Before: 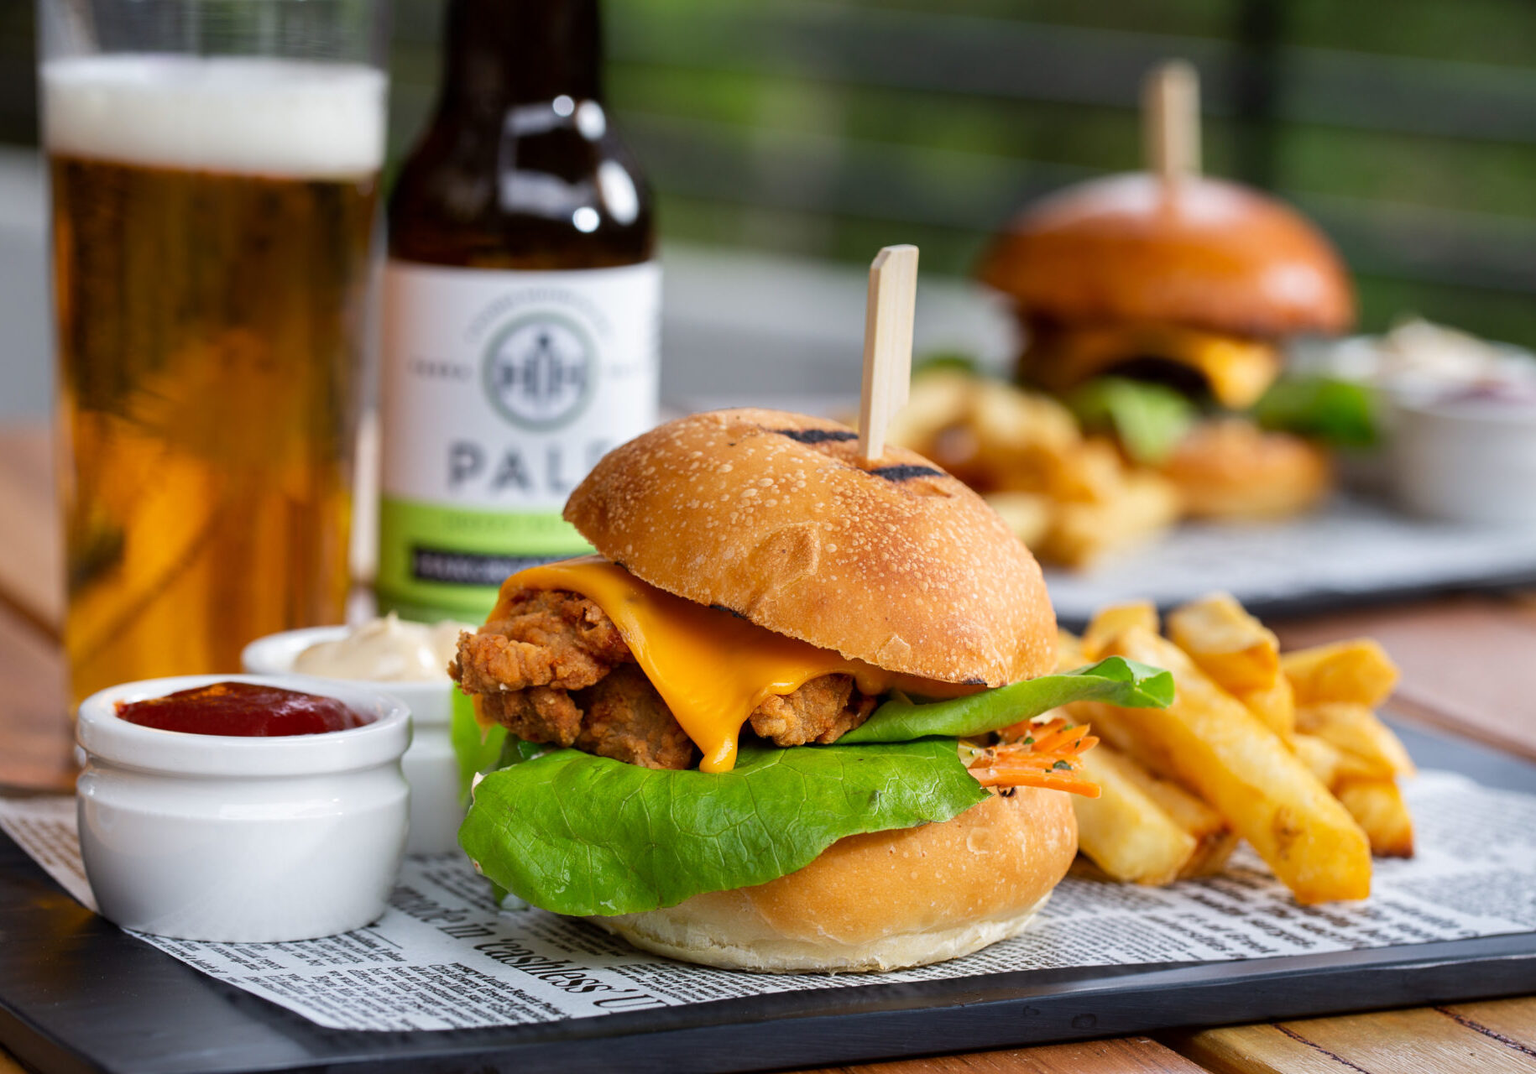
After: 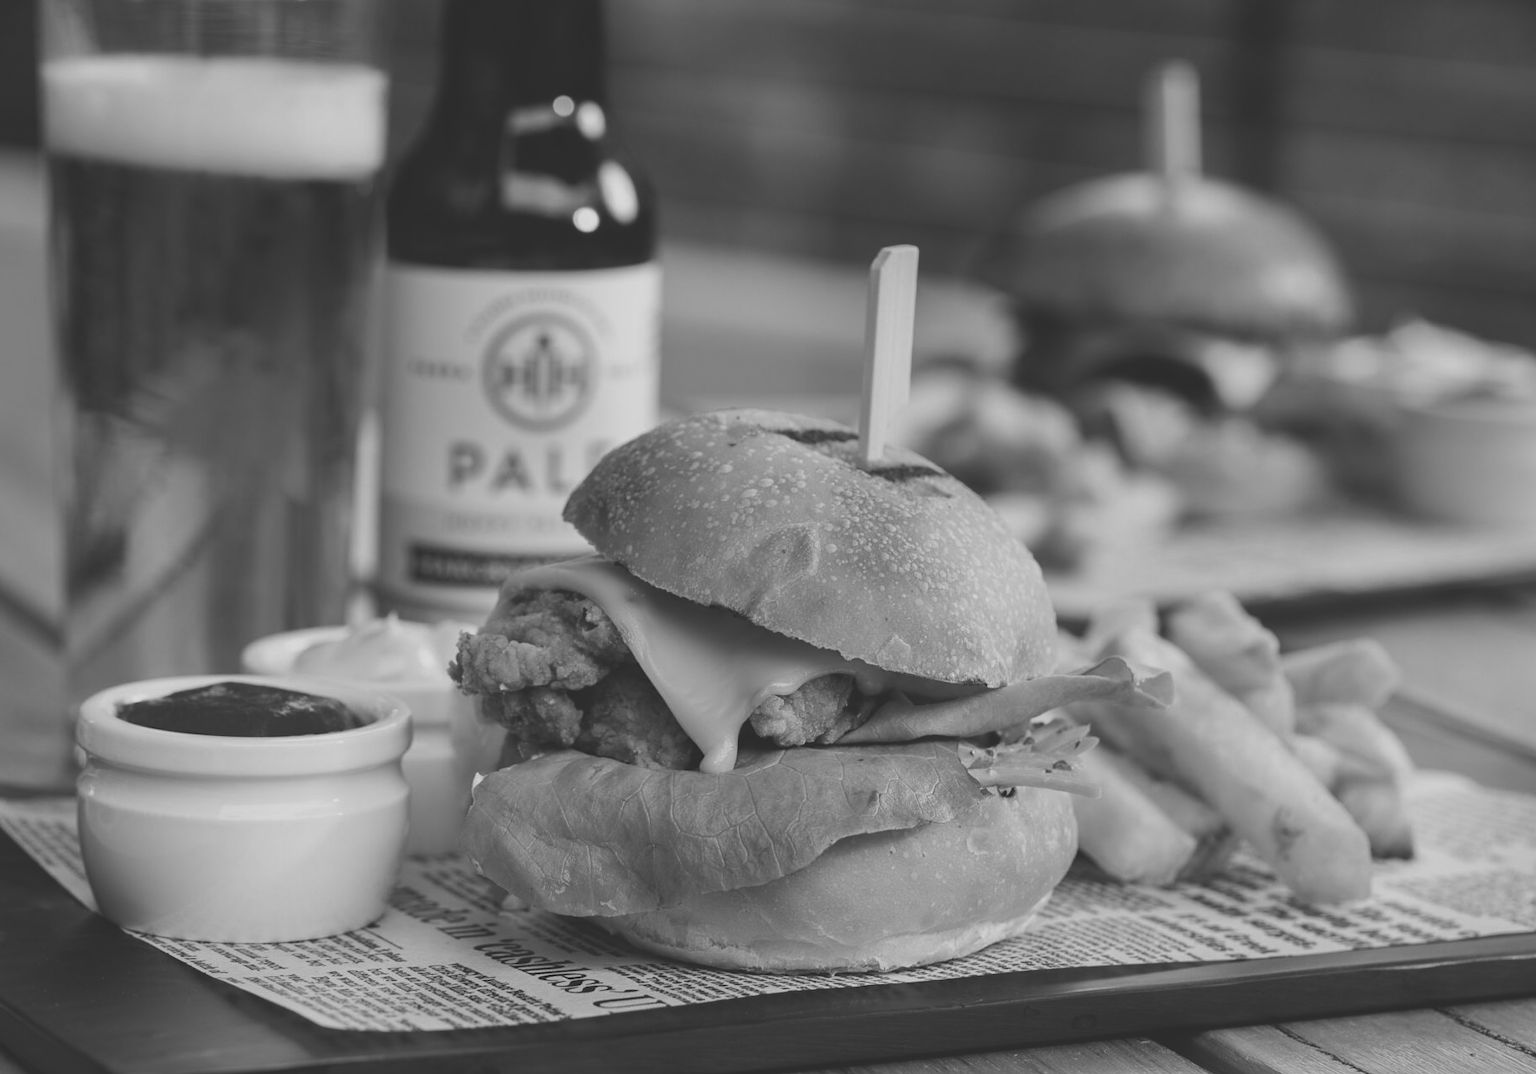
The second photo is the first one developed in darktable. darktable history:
monochrome: a 2.21, b -1.33, size 2.2
exposure: black level correction -0.036, exposure -0.497 EV, compensate highlight preservation false
